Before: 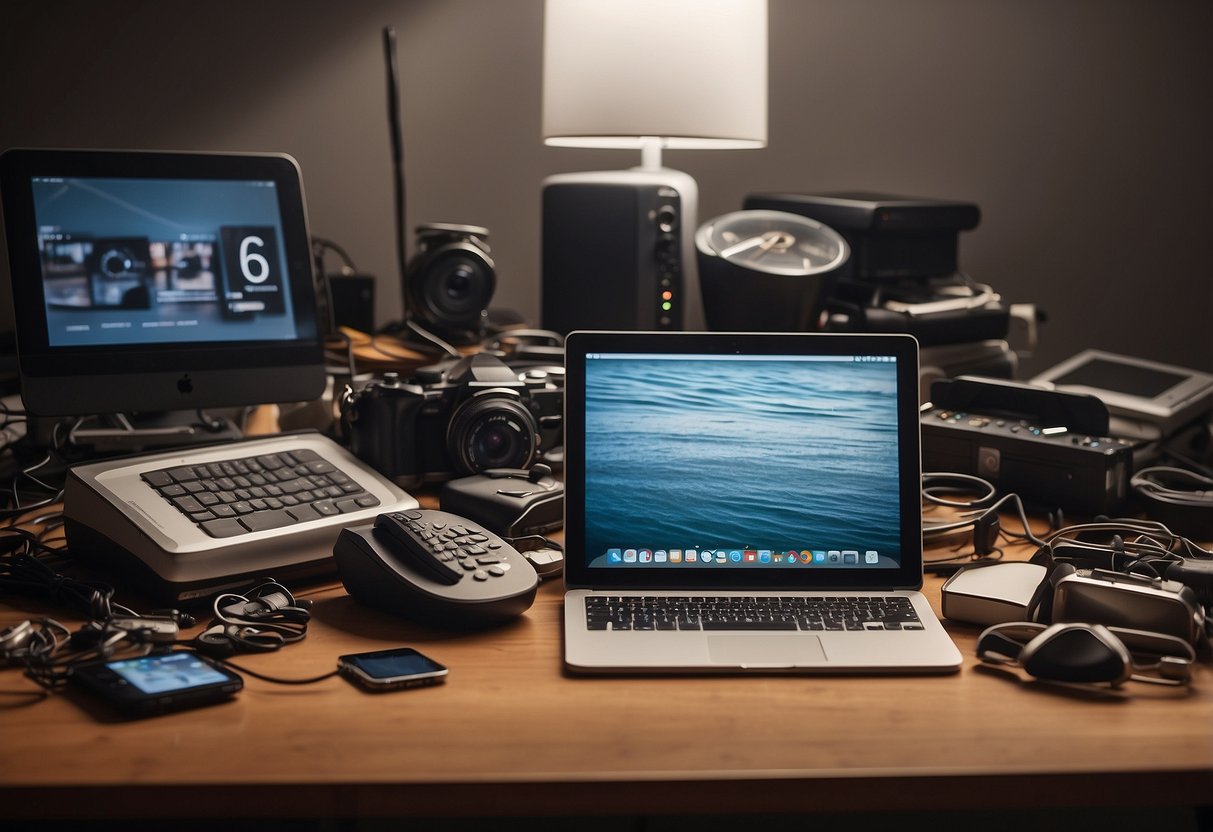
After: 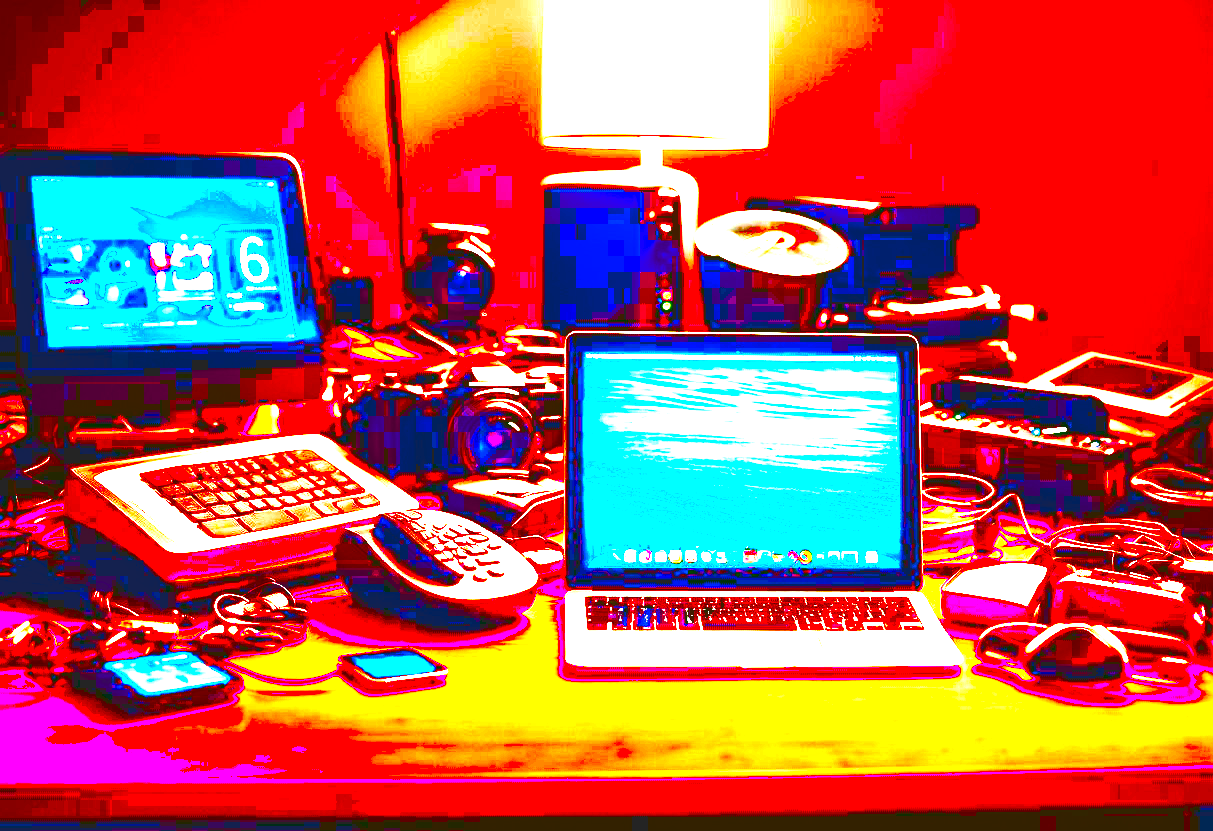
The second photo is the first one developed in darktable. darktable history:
exposure: black level correction 0.1, exposure 3 EV, compensate highlight preservation false
crop: bottom 0.071%
contrast brightness saturation: contrast -0.28
